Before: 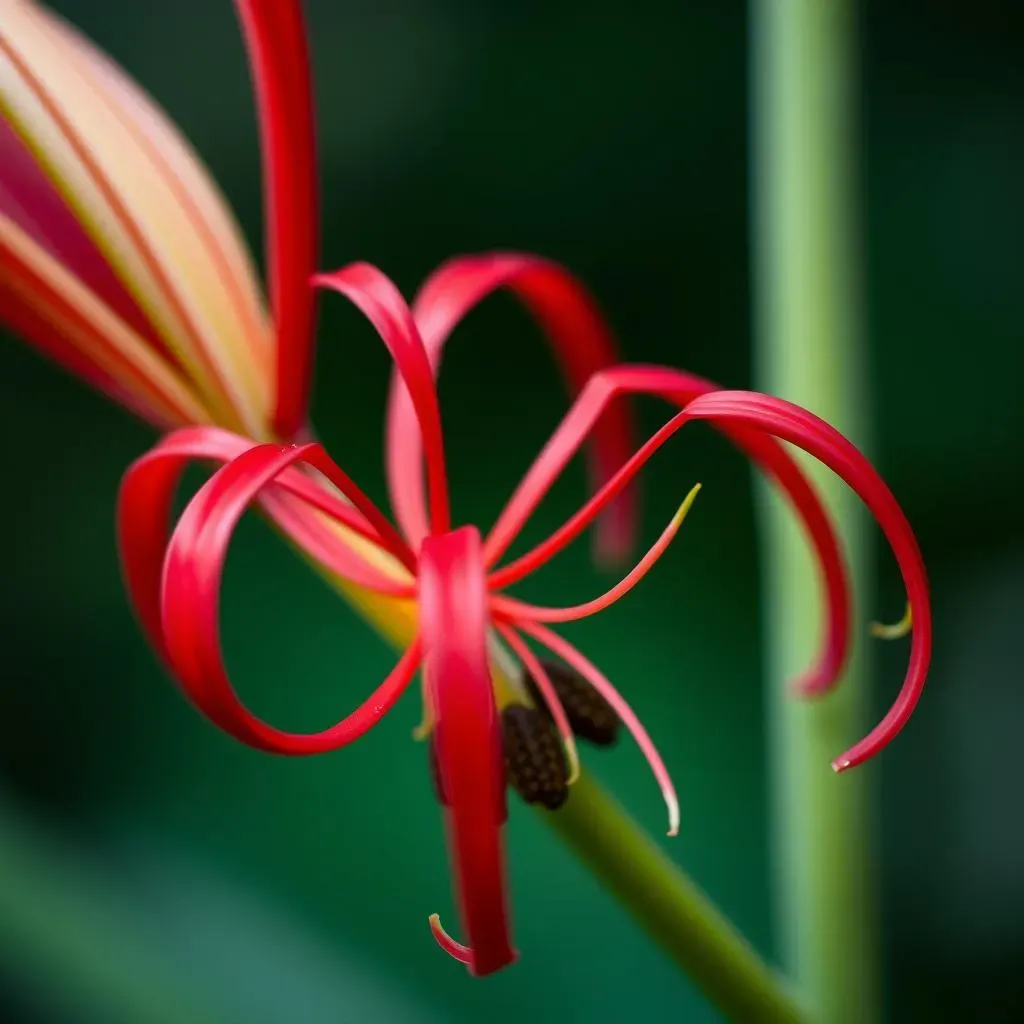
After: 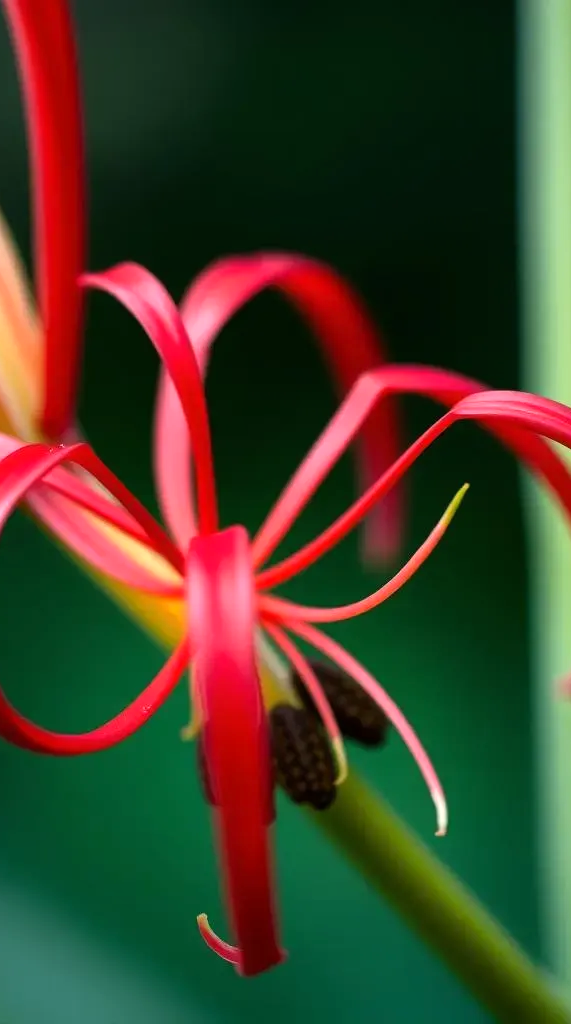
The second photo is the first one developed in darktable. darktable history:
crop and rotate: left 22.657%, right 21.517%
tone equalizer: -8 EV -0.391 EV, -7 EV -0.423 EV, -6 EV -0.362 EV, -5 EV -0.249 EV, -3 EV 0.249 EV, -2 EV 0.322 EV, -1 EV 0.388 EV, +0 EV 0.427 EV
